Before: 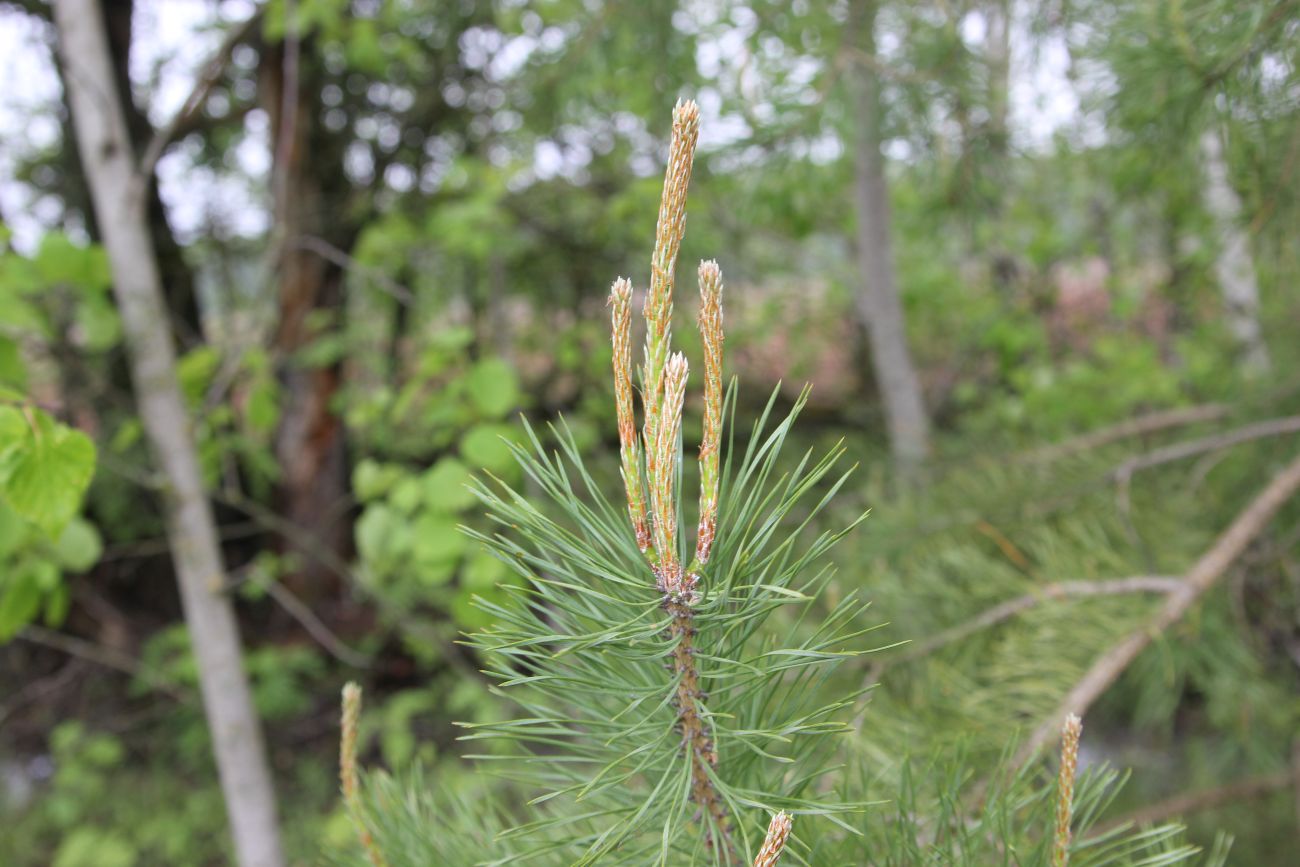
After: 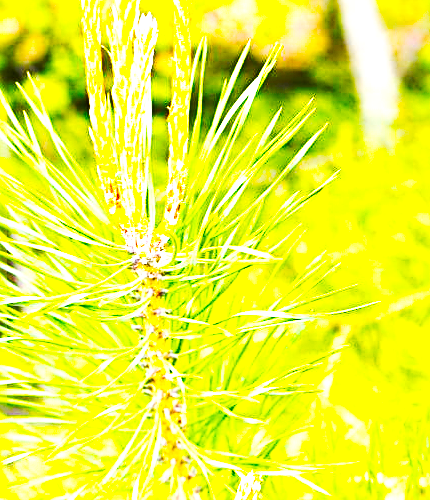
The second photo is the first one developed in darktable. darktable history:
sharpen: radius 2.531, amount 0.628
haze removal: strength -0.09, adaptive false
color zones: curves: ch0 [(0, 0.613) (0.01, 0.613) (0.245, 0.448) (0.498, 0.529) (0.642, 0.665) (0.879, 0.777) (0.99, 0.613)]; ch1 [(0, 0) (0.143, 0) (0.286, 0) (0.429, 0) (0.571, 0) (0.714, 0) (0.857, 0)], mix -131.09%
color correction: saturation 0.85
base curve: preserve colors none
tone curve: curves: ch0 [(0, 0) (0.003, 0.005) (0.011, 0.011) (0.025, 0.02) (0.044, 0.03) (0.069, 0.041) (0.1, 0.062) (0.136, 0.089) (0.177, 0.135) (0.224, 0.189) (0.277, 0.259) (0.335, 0.373) (0.399, 0.499) (0.468, 0.622) (0.543, 0.724) (0.623, 0.807) (0.709, 0.868) (0.801, 0.916) (0.898, 0.964) (1, 1)], preserve colors none
color balance rgb: linear chroma grading › global chroma 20%, perceptual saturation grading › global saturation 65%, perceptual saturation grading › highlights 60%, perceptual saturation grading › mid-tones 50%, perceptual saturation grading › shadows 50%, perceptual brilliance grading › global brilliance 30%, perceptual brilliance grading › highlights 50%, perceptual brilliance grading › mid-tones 50%, perceptual brilliance grading › shadows -22%, global vibrance 20%
crop: left 40.878%, top 39.176%, right 25.993%, bottom 3.081%
